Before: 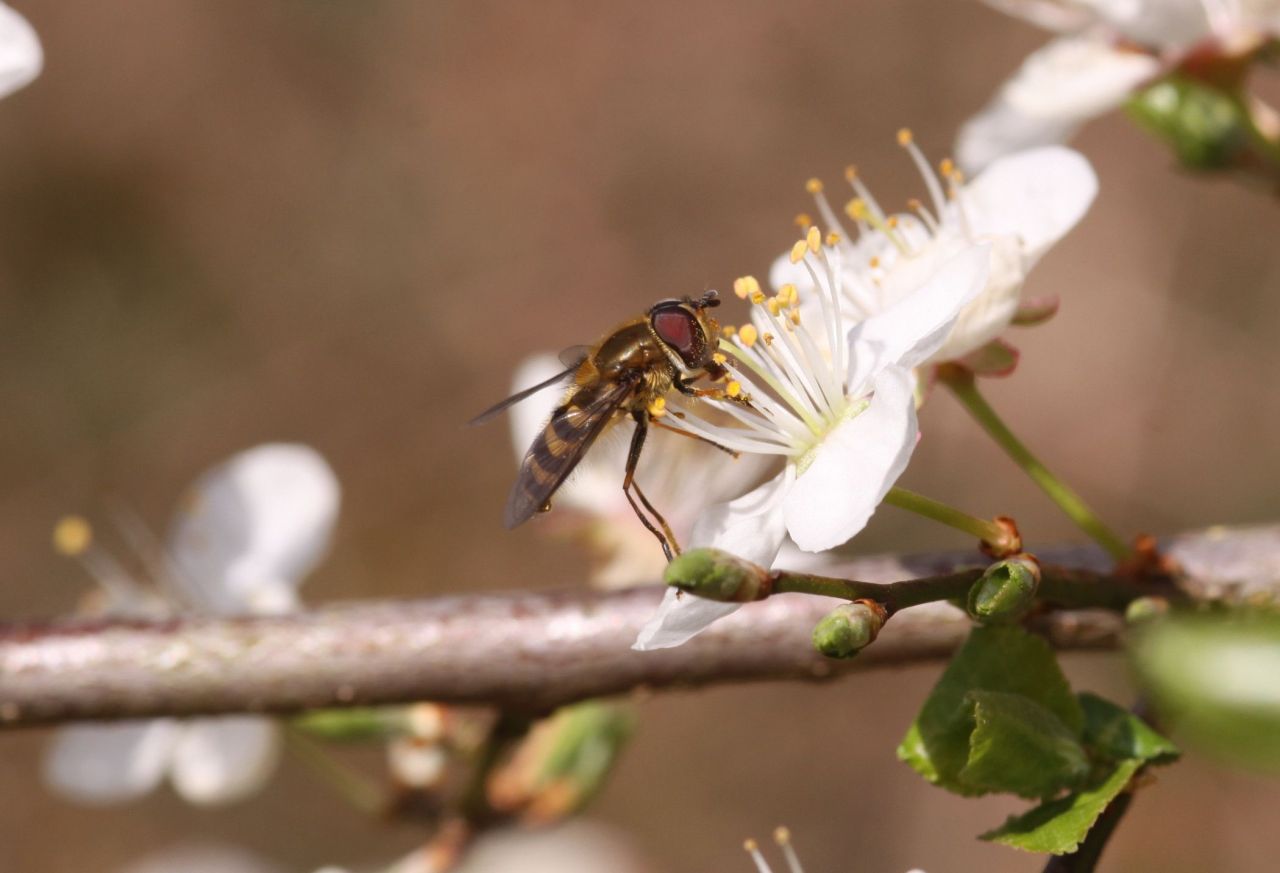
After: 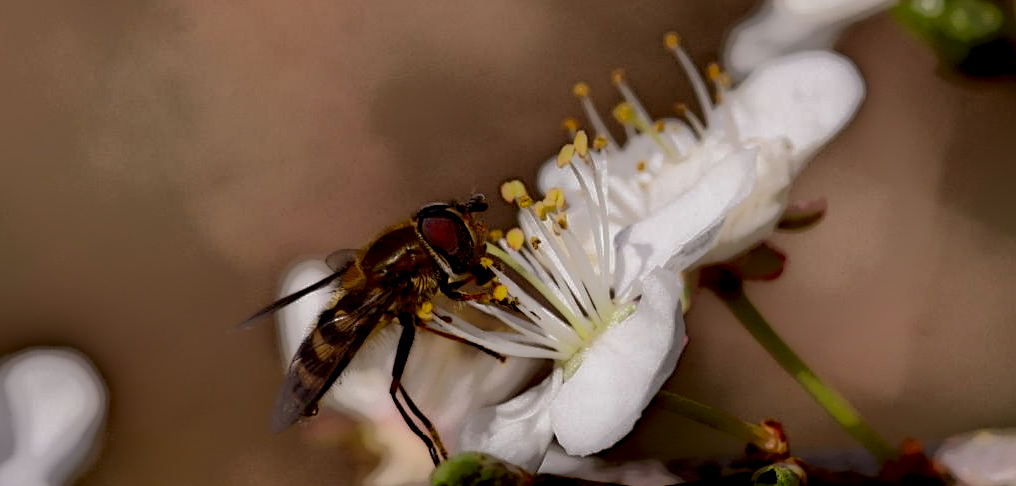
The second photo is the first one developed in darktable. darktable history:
local contrast: highlights 3%, shadows 232%, detail 164%, midtone range 0.006
sharpen: on, module defaults
crop: left 18.254%, top 11.11%, right 2.333%, bottom 33.168%
